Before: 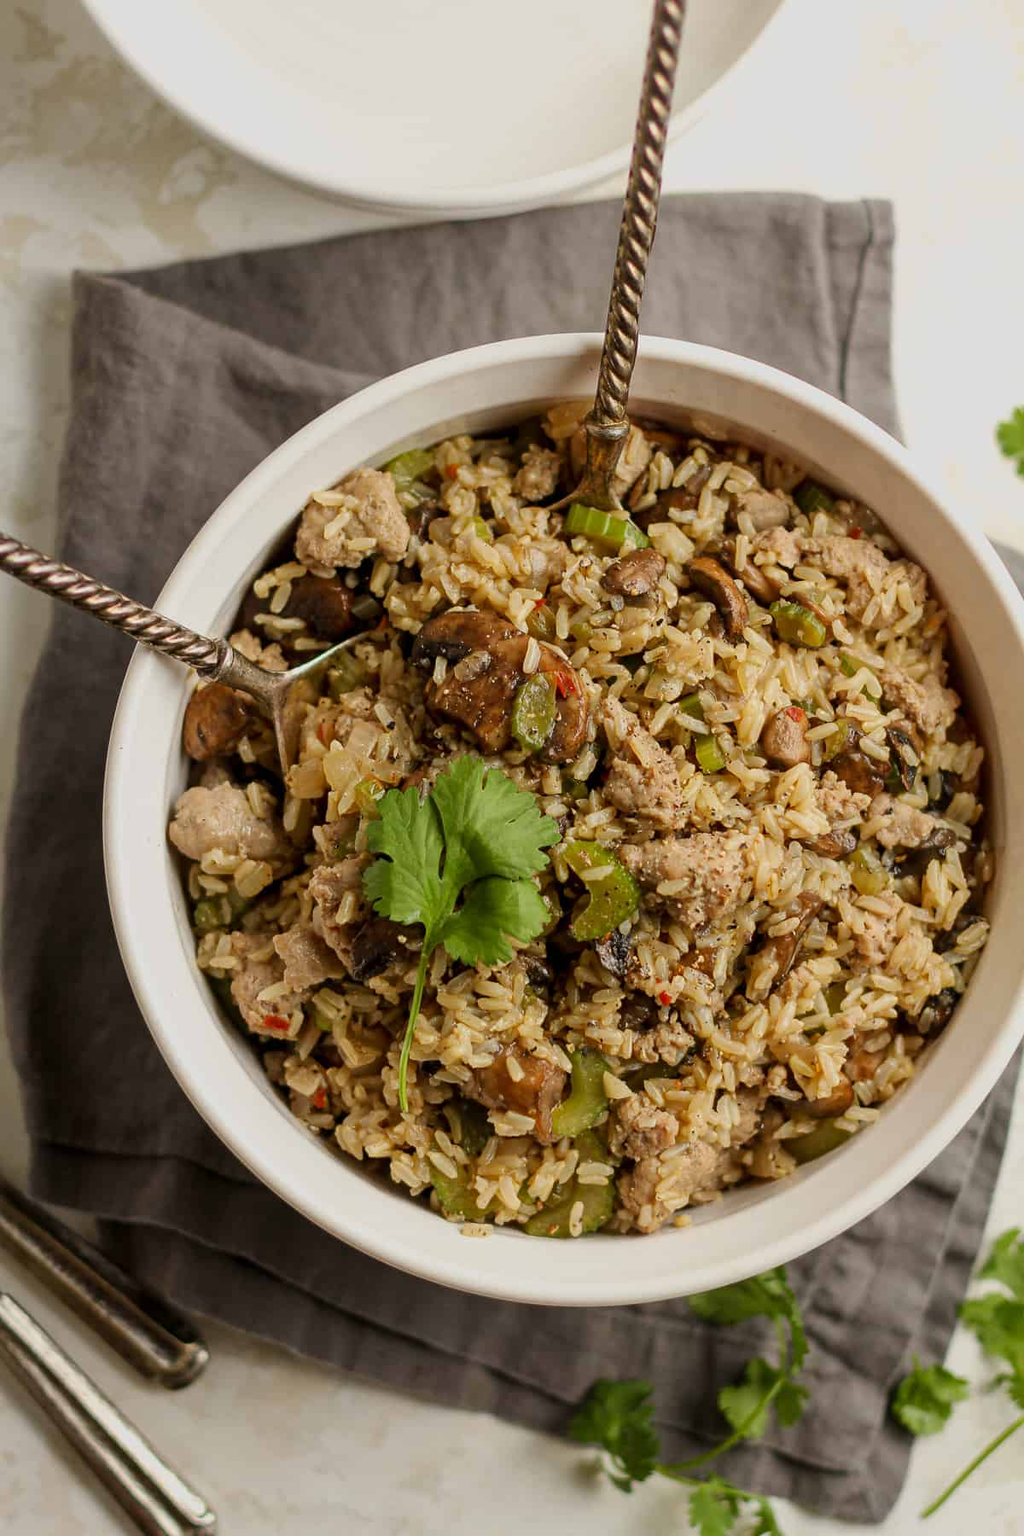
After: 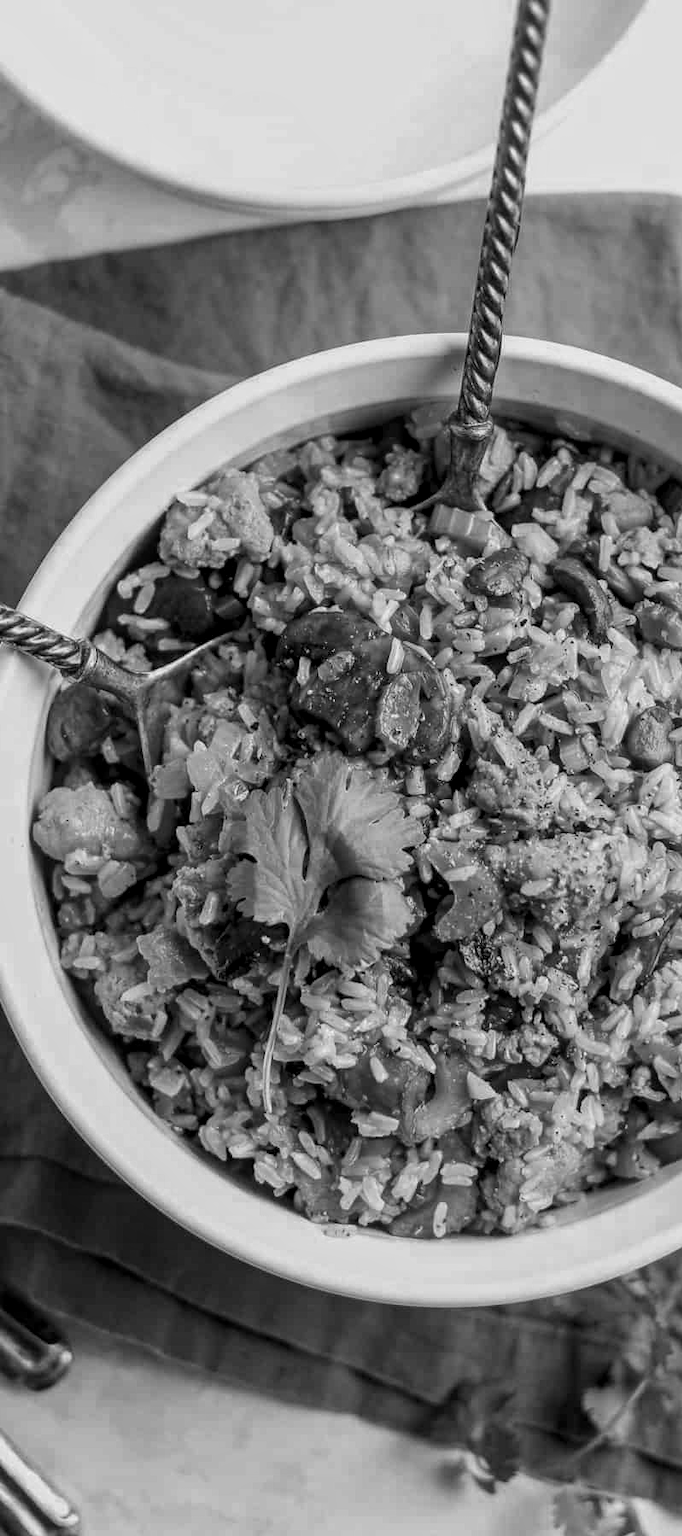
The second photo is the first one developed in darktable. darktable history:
local contrast: on, module defaults
crop and rotate: left 13.409%, right 19.924%
color zones: curves: ch0 [(0.002, 0.593) (0.143, 0.417) (0.285, 0.541) (0.455, 0.289) (0.608, 0.327) (0.727, 0.283) (0.869, 0.571) (1, 0.603)]; ch1 [(0, 0) (0.143, 0) (0.286, 0) (0.429, 0) (0.571, 0) (0.714, 0) (0.857, 0)]
